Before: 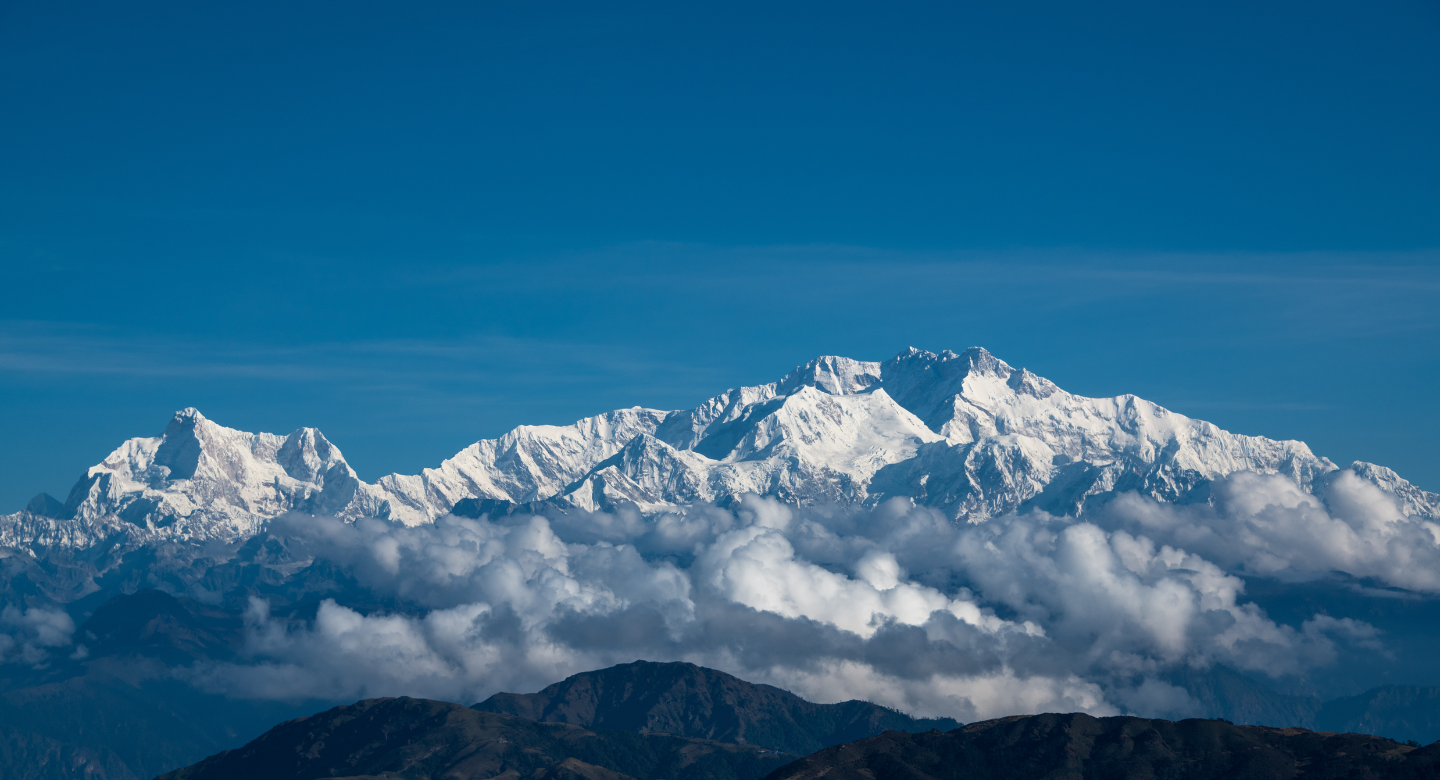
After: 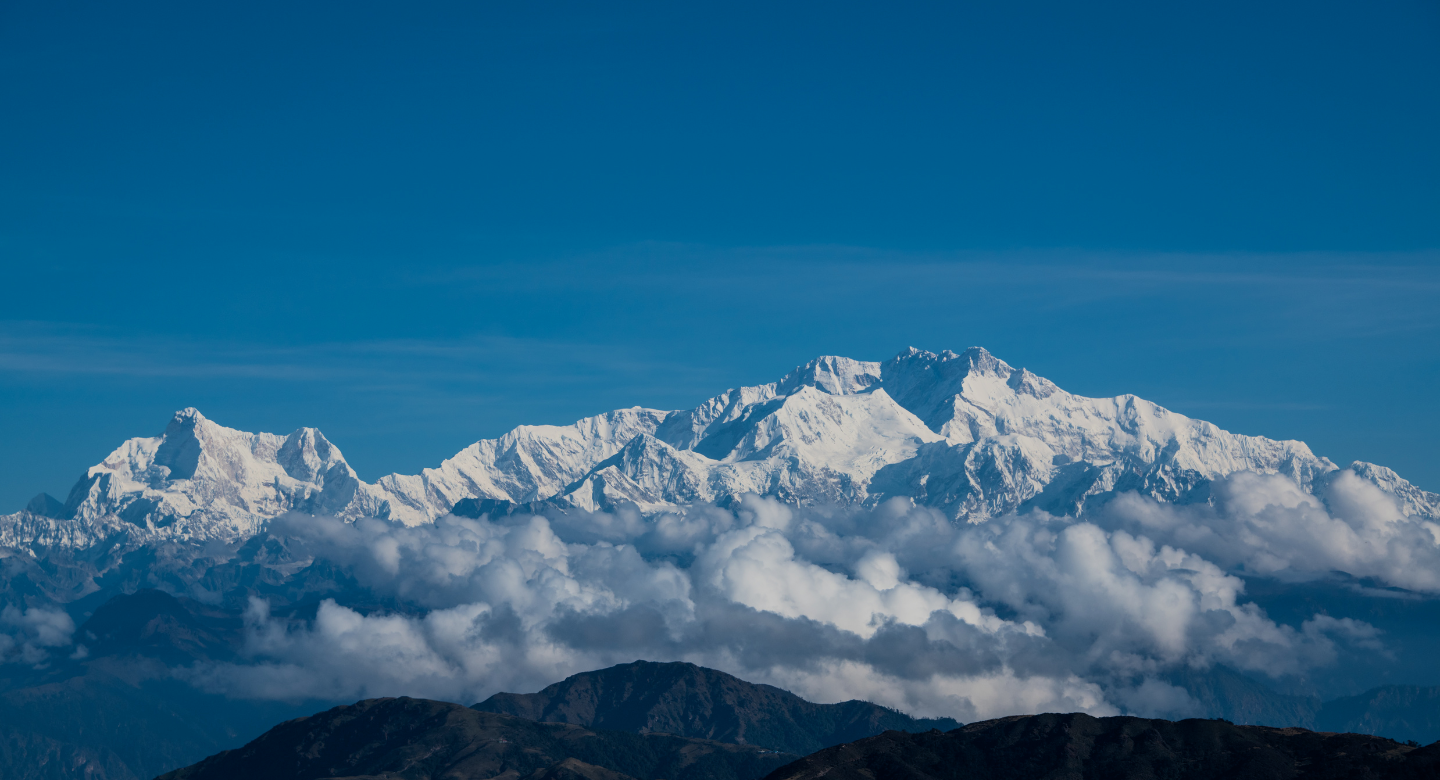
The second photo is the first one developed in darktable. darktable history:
filmic rgb: black relative exposure -7.48 EV, white relative exposure 4.83 EV, hardness 3.4, color science v6 (2022)
color balance rgb: global vibrance 6.81%, saturation formula JzAzBz (2021)
